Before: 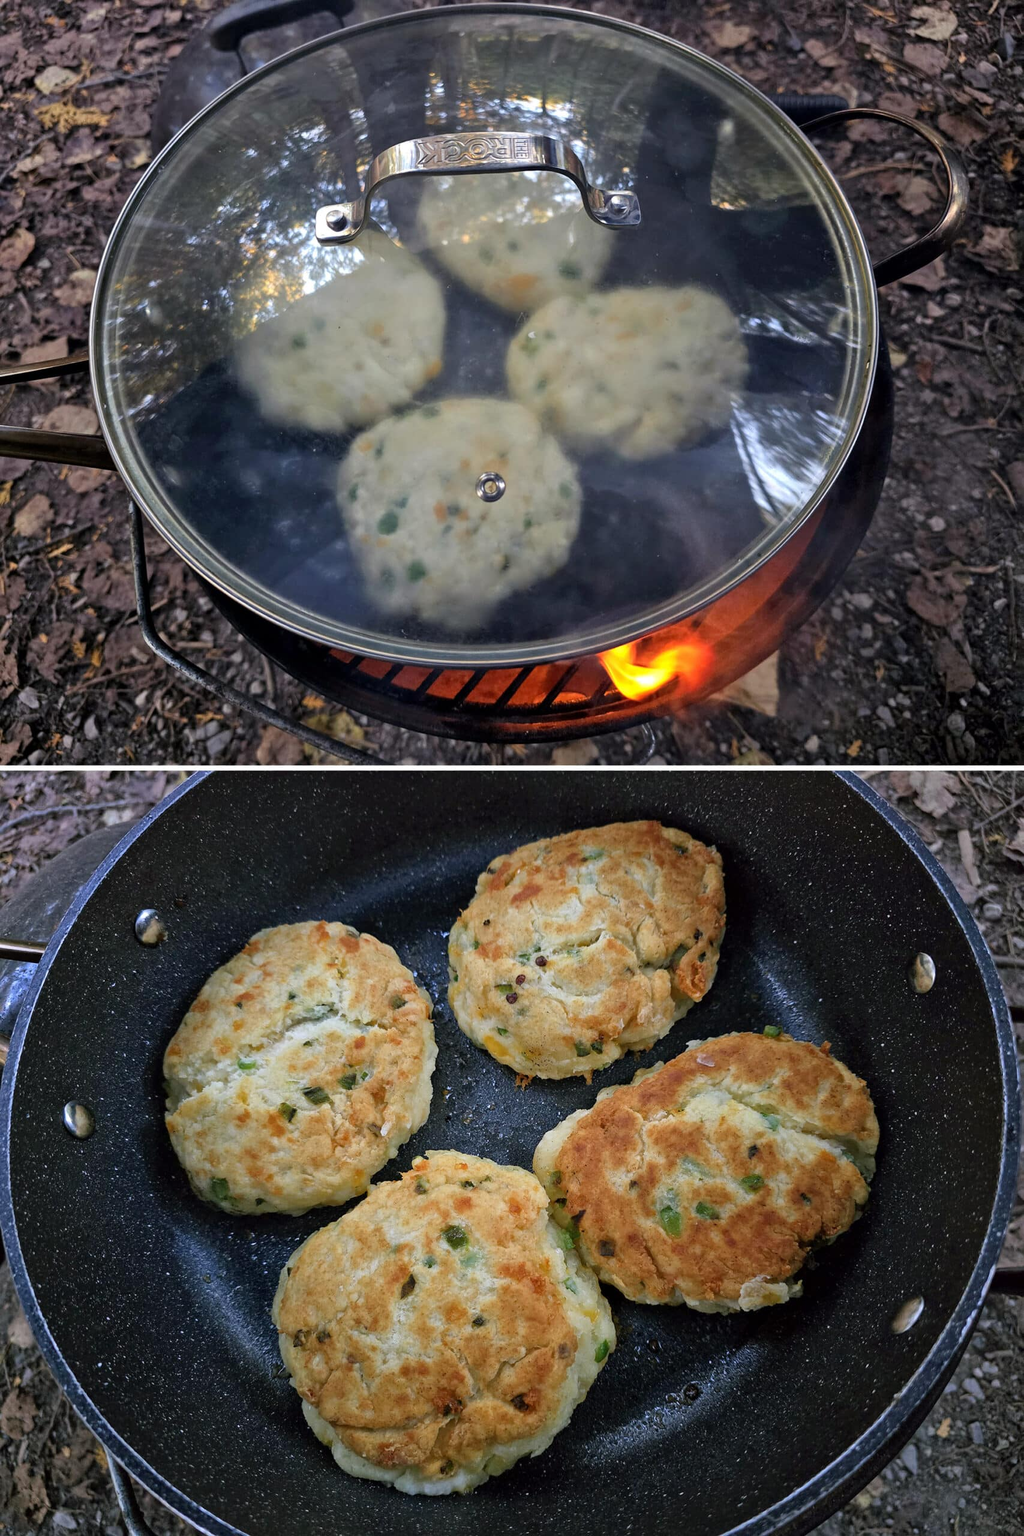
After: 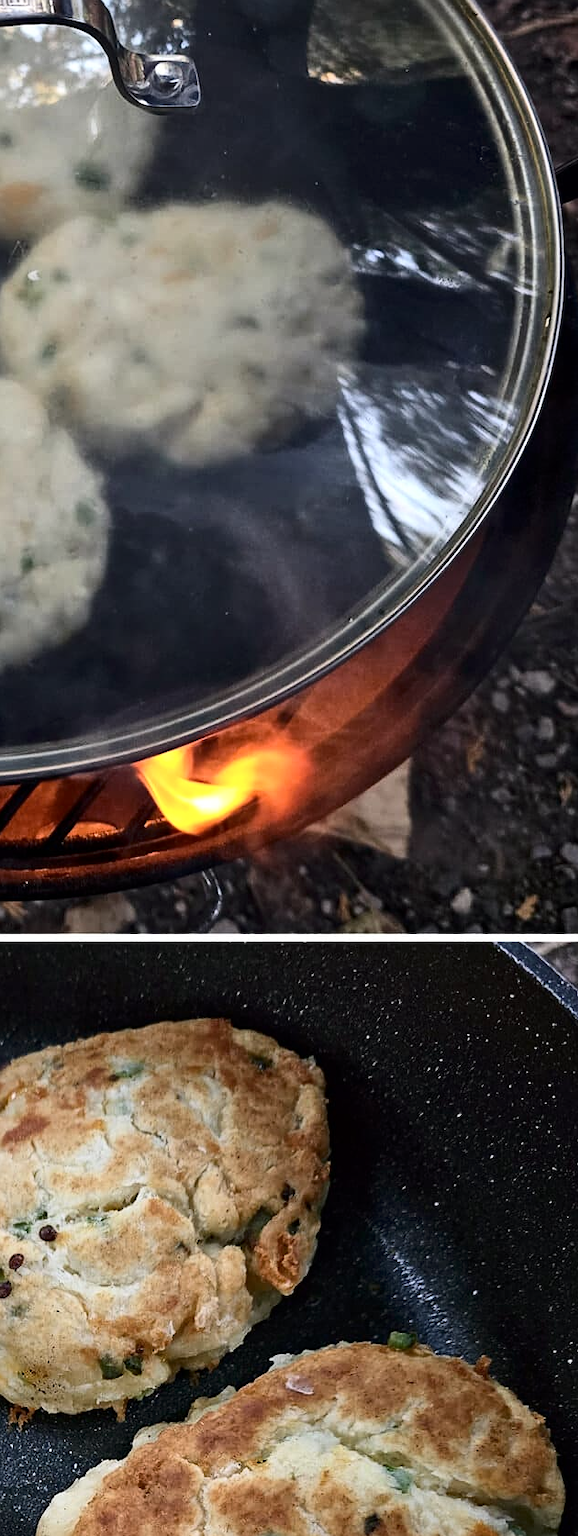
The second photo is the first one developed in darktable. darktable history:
crop and rotate: left 49.842%, top 10.106%, right 13.224%, bottom 24.484%
contrast brightness saturation: contrast 0.252, saturation -0.311
sharpen: radius 1.292, amount 0.295, threshold 0.158
